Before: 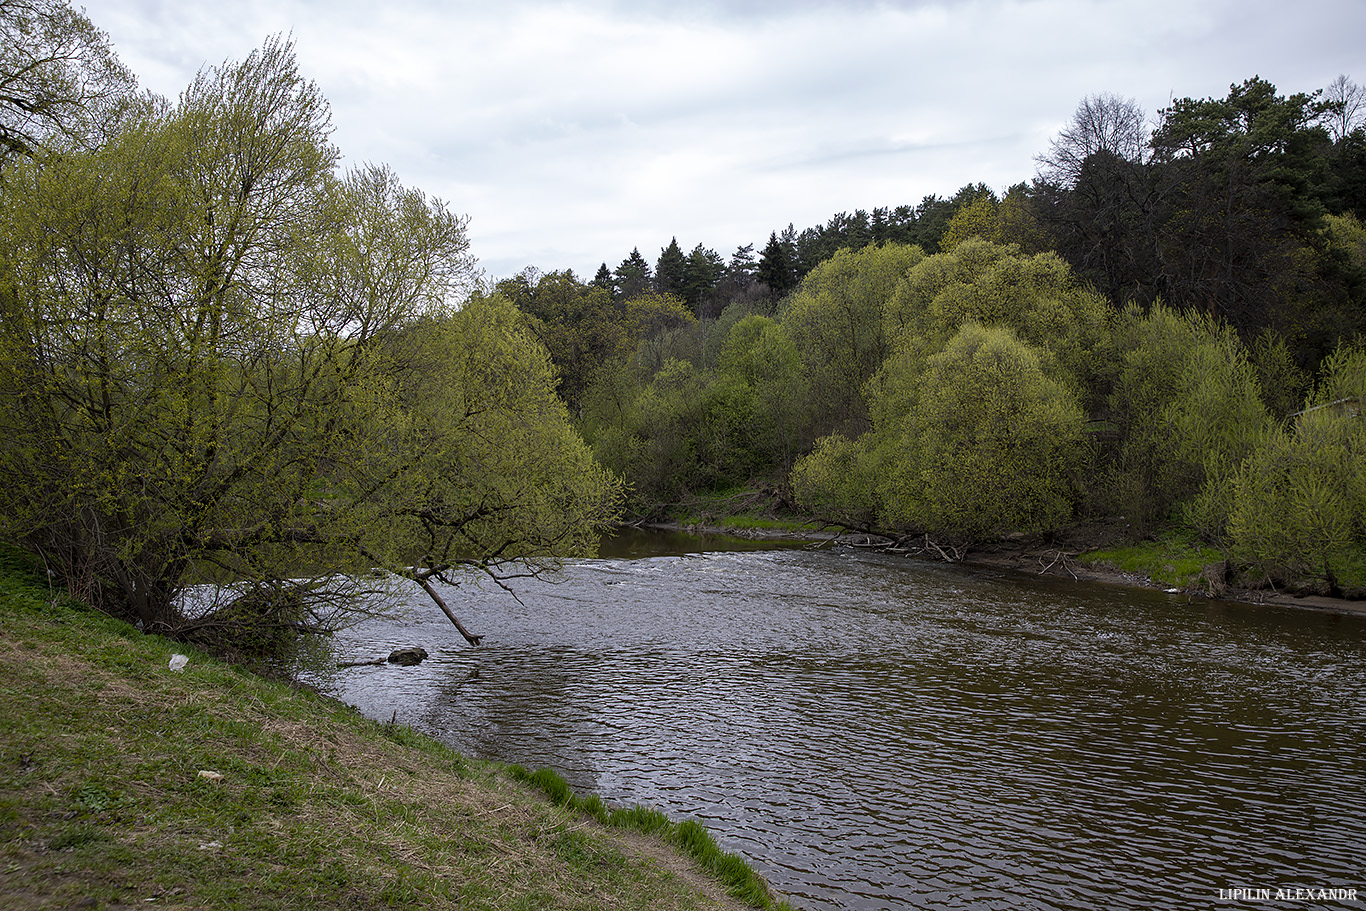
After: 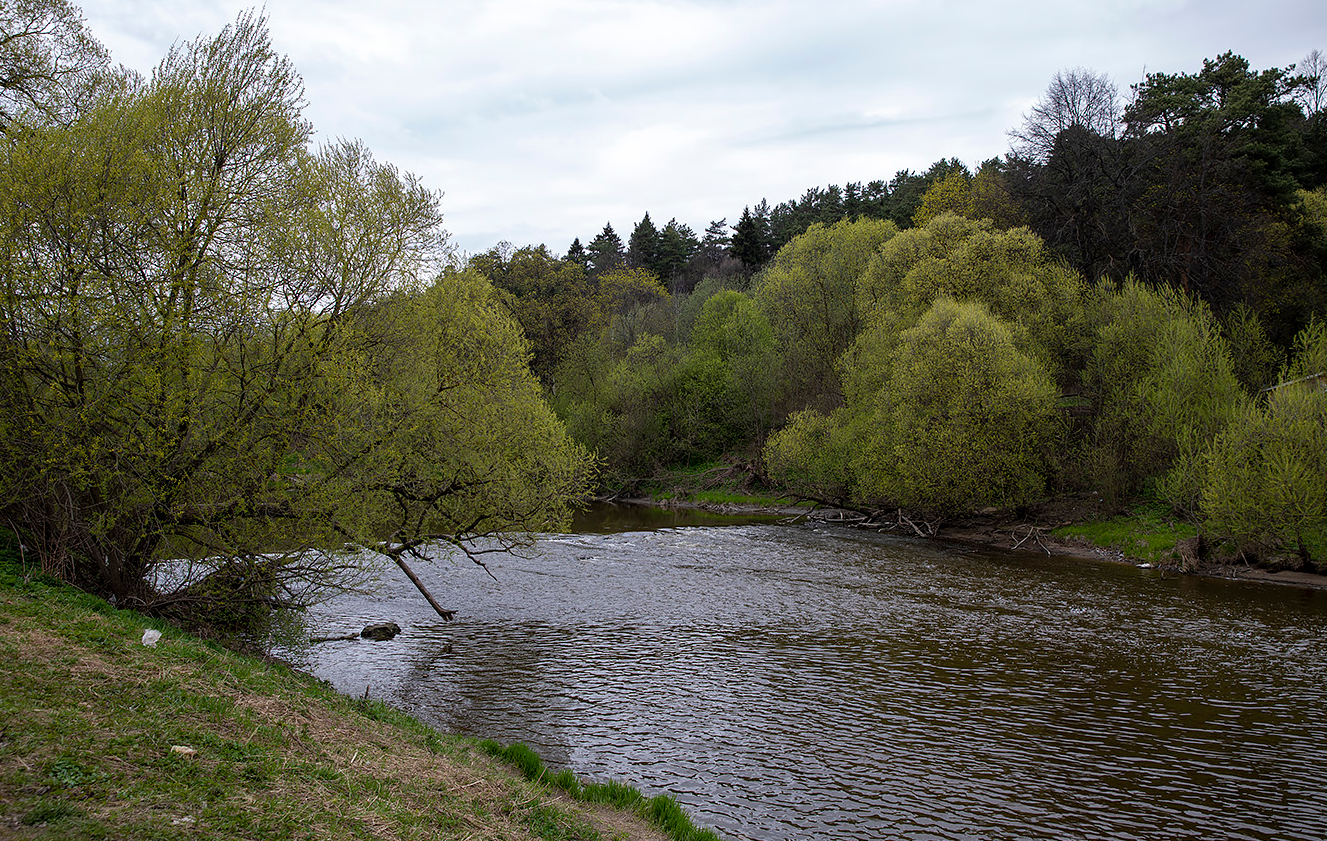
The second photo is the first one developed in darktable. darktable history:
crop: left 2.016%, top 2.763%, right 0.77%, bottom 4.895%
